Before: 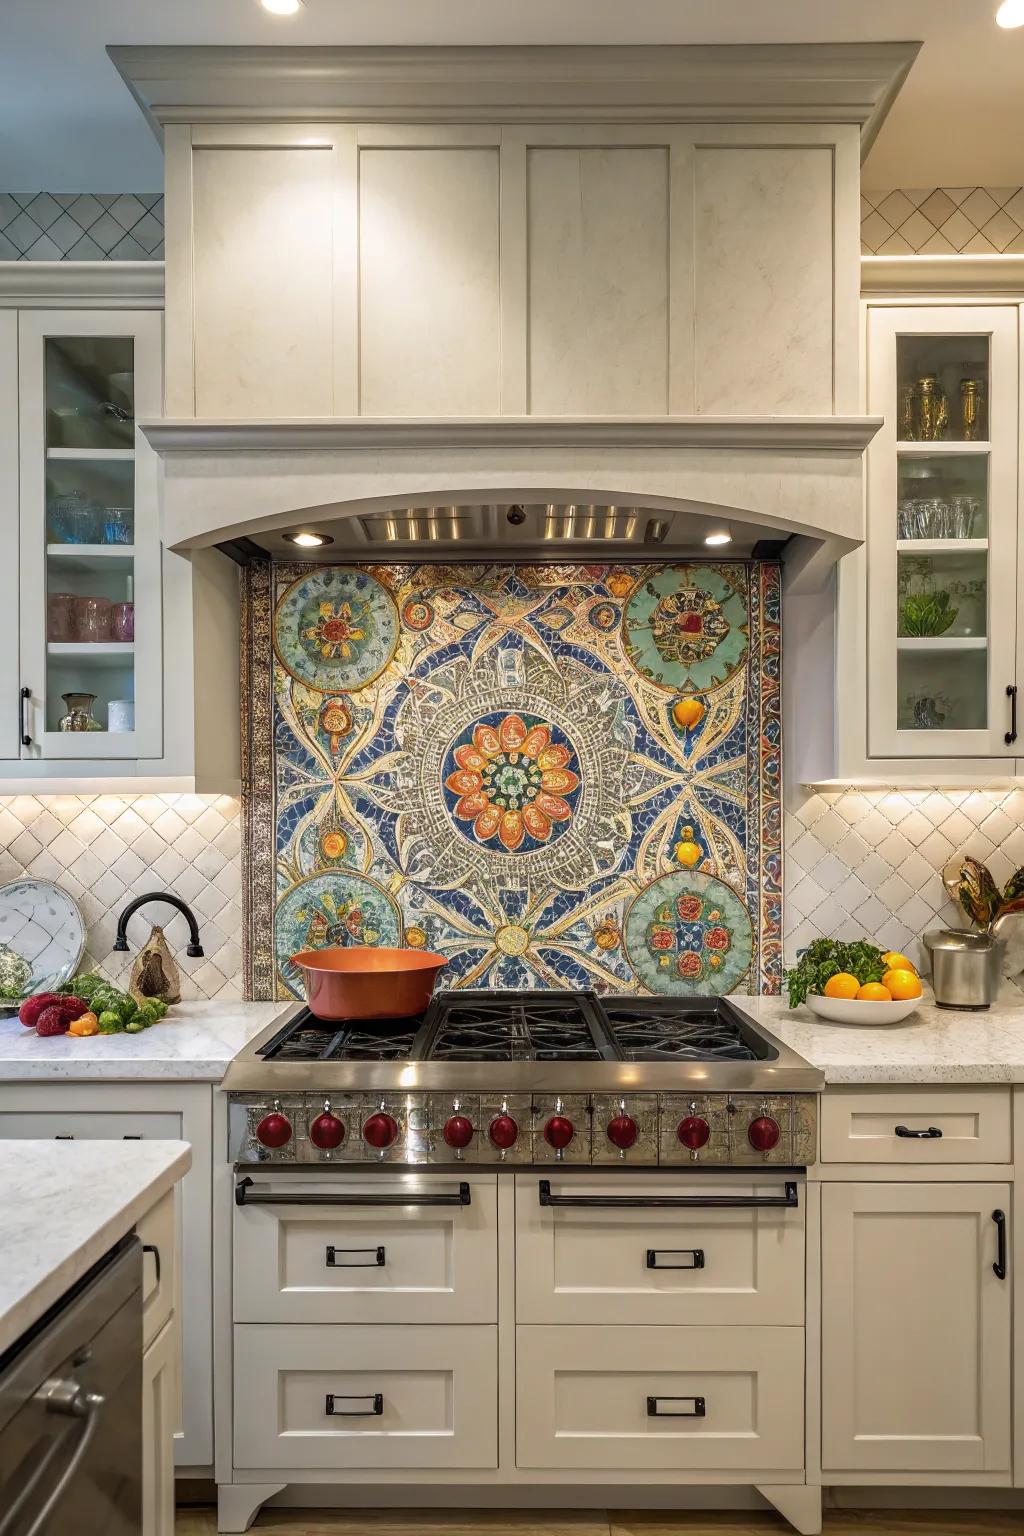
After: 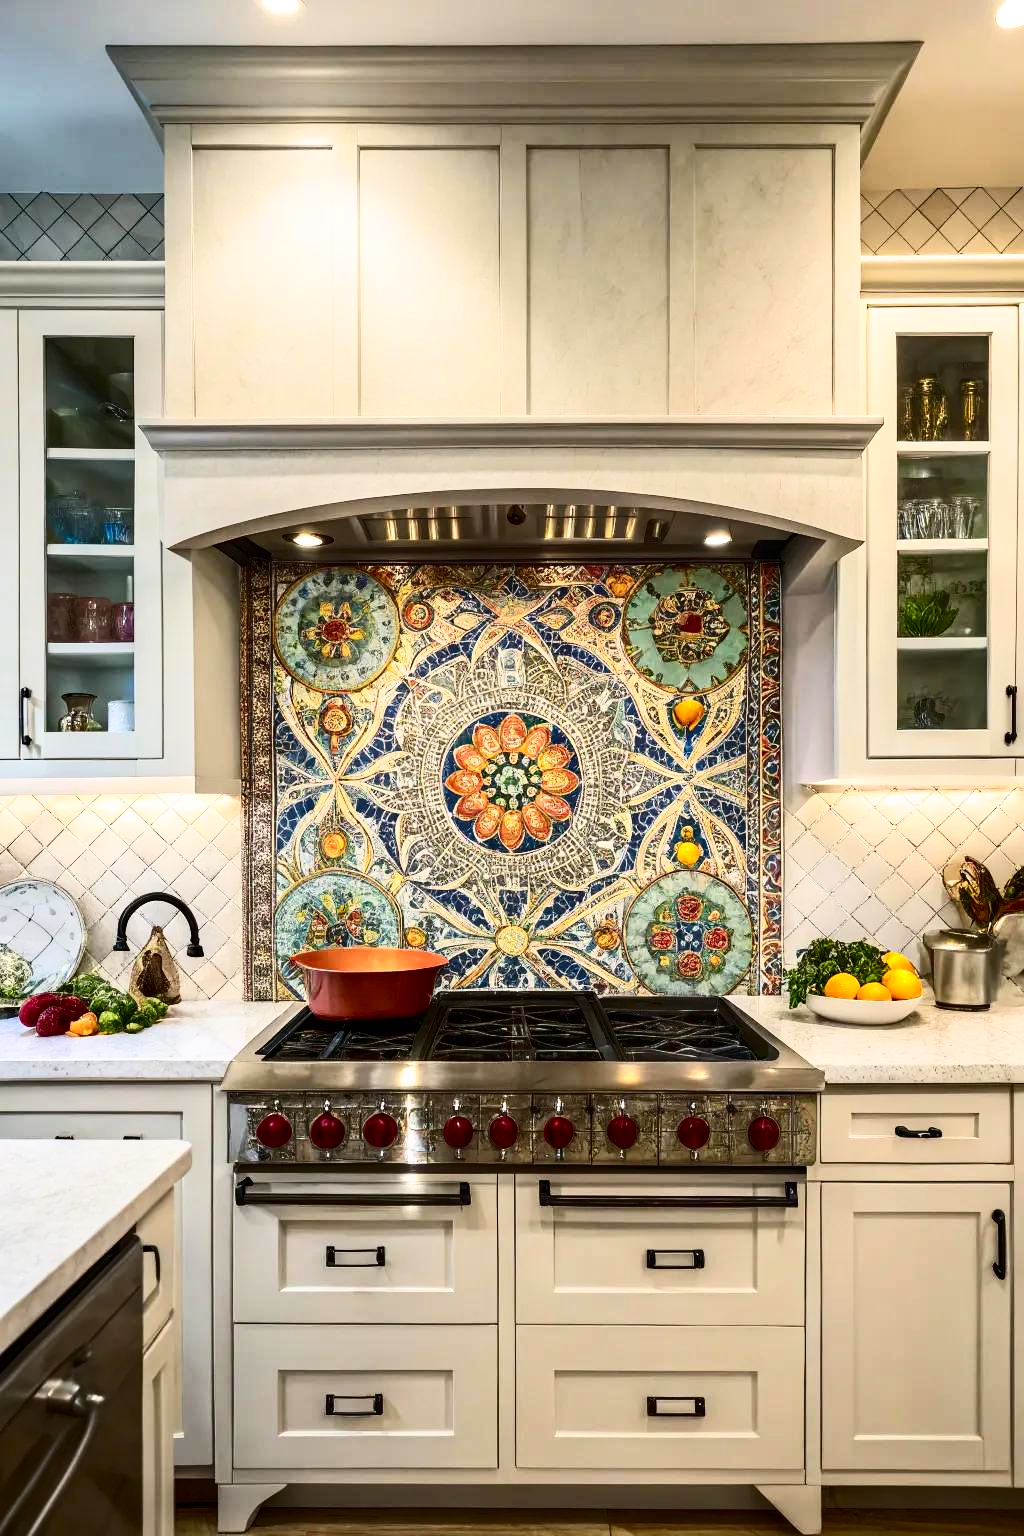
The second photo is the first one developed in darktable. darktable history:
contrast brightness saturation: contrast 0.409, brightness 0.055, saturation 0.257
